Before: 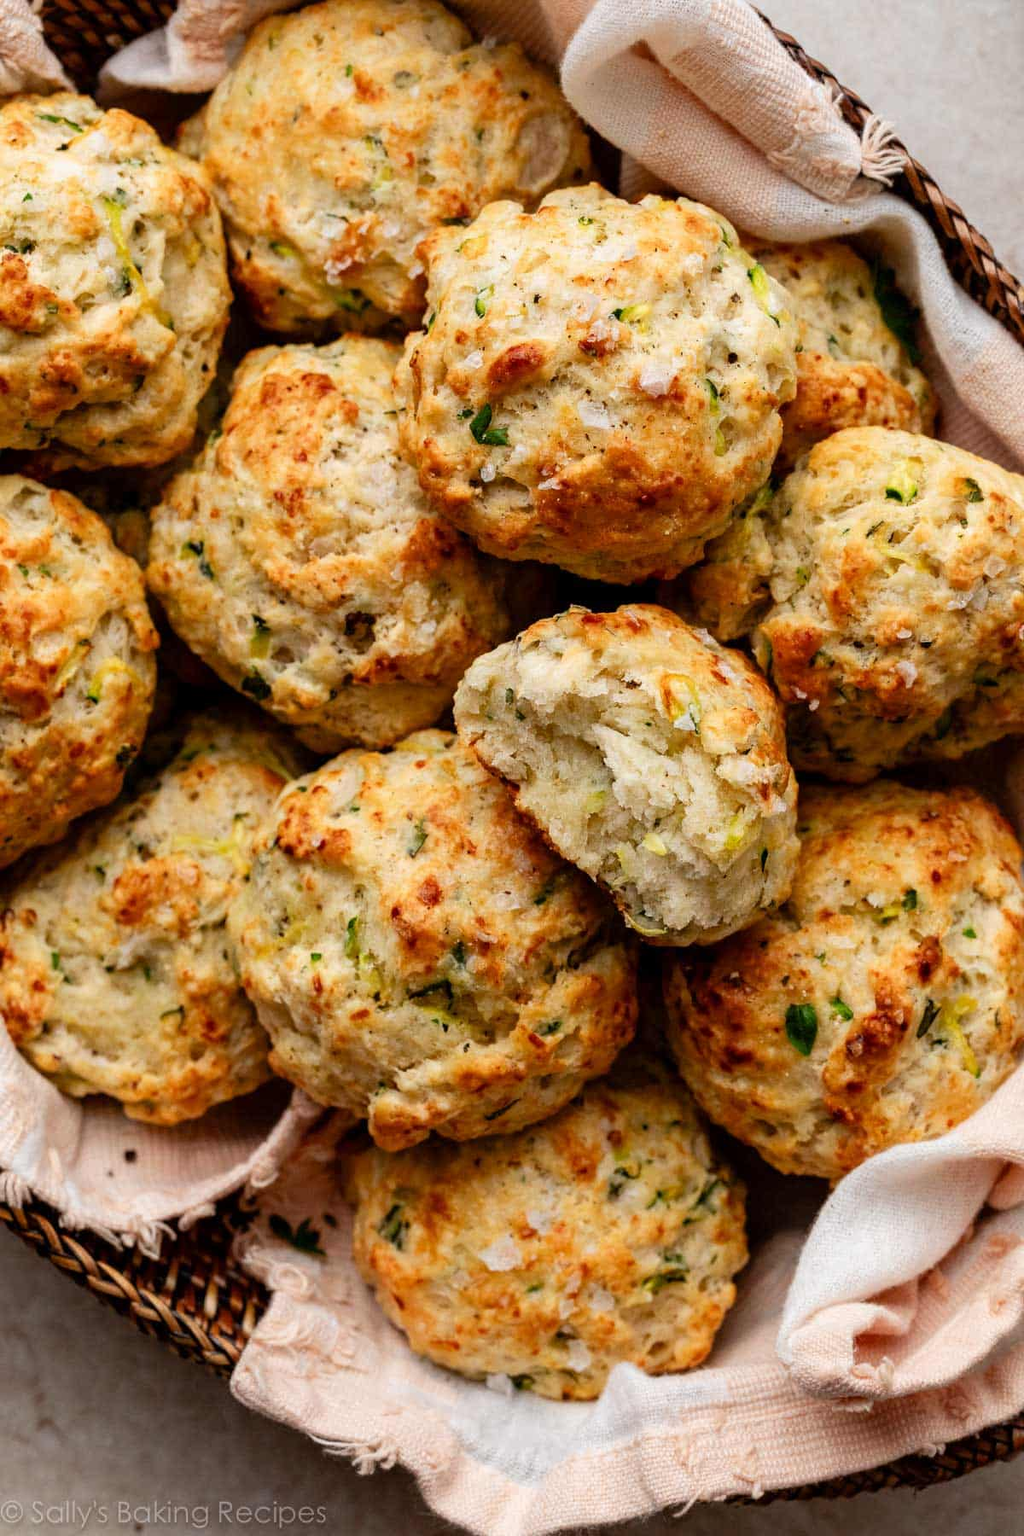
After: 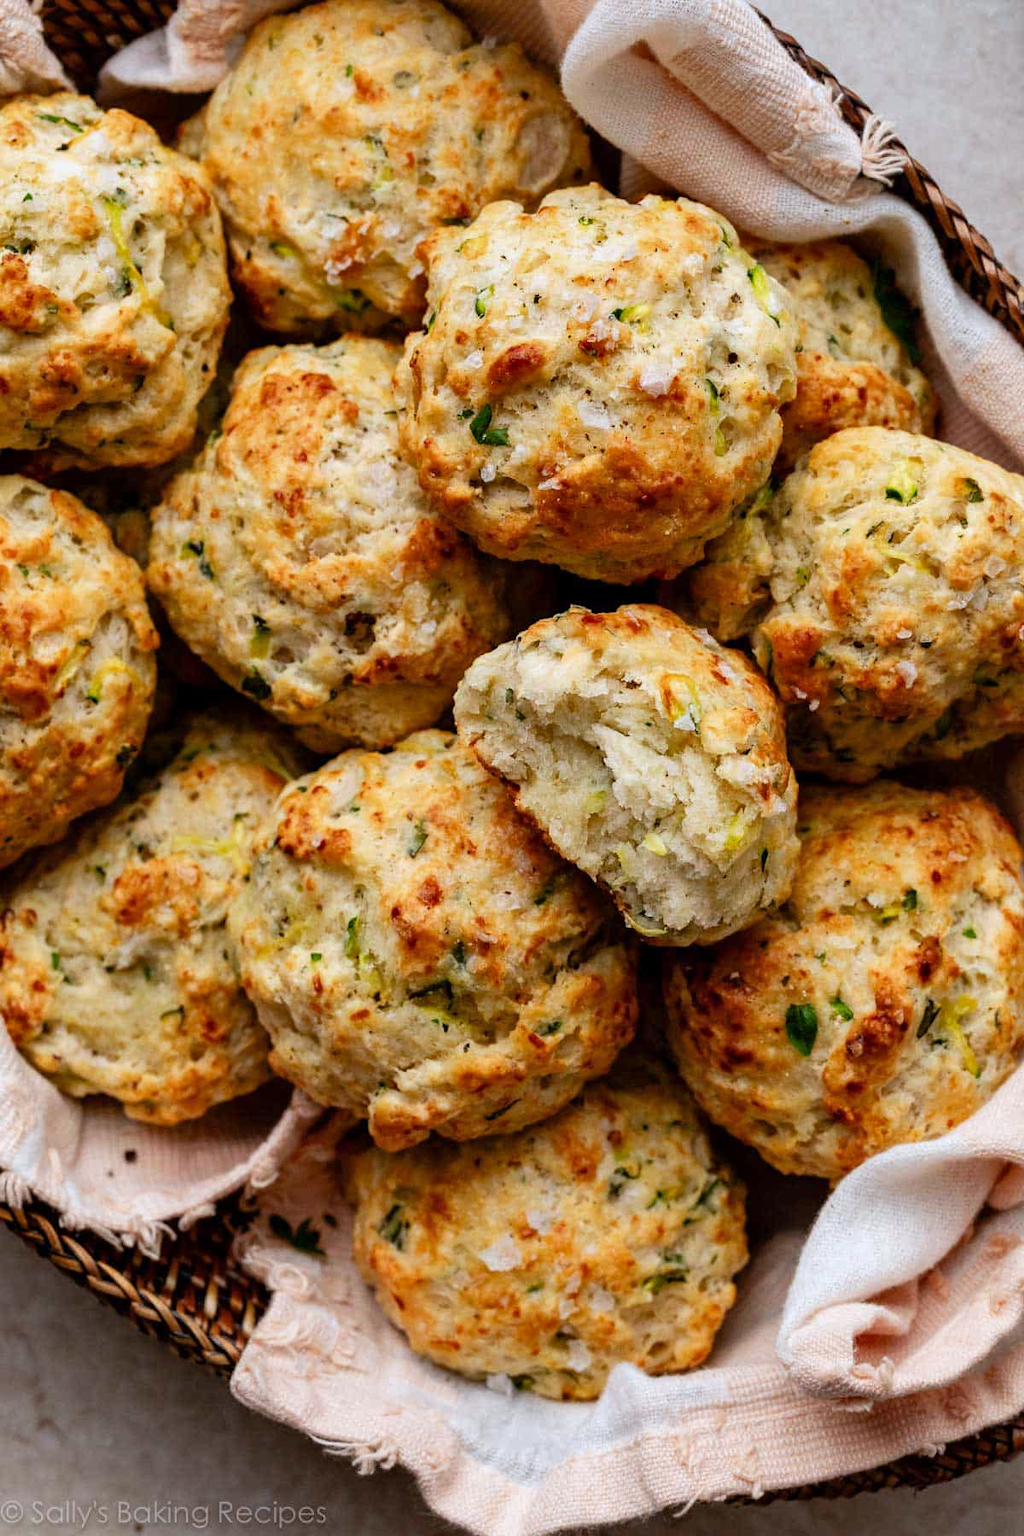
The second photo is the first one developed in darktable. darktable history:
white balance: red 0.974, blue 1.044
shadows and highlights: shadows 25, highlights -48, soften with gaussian
